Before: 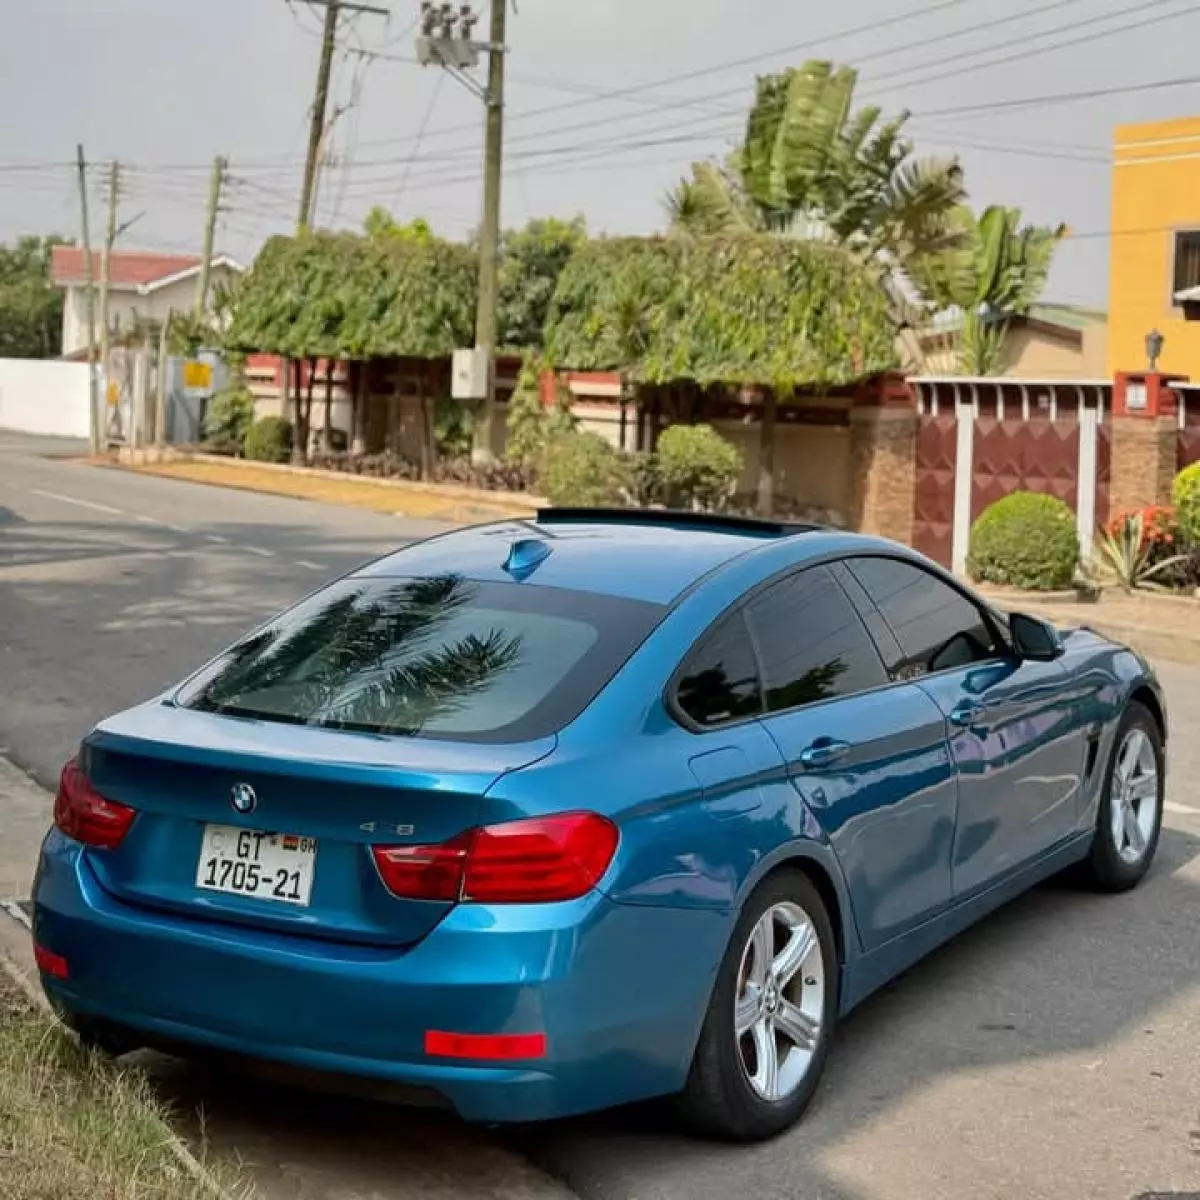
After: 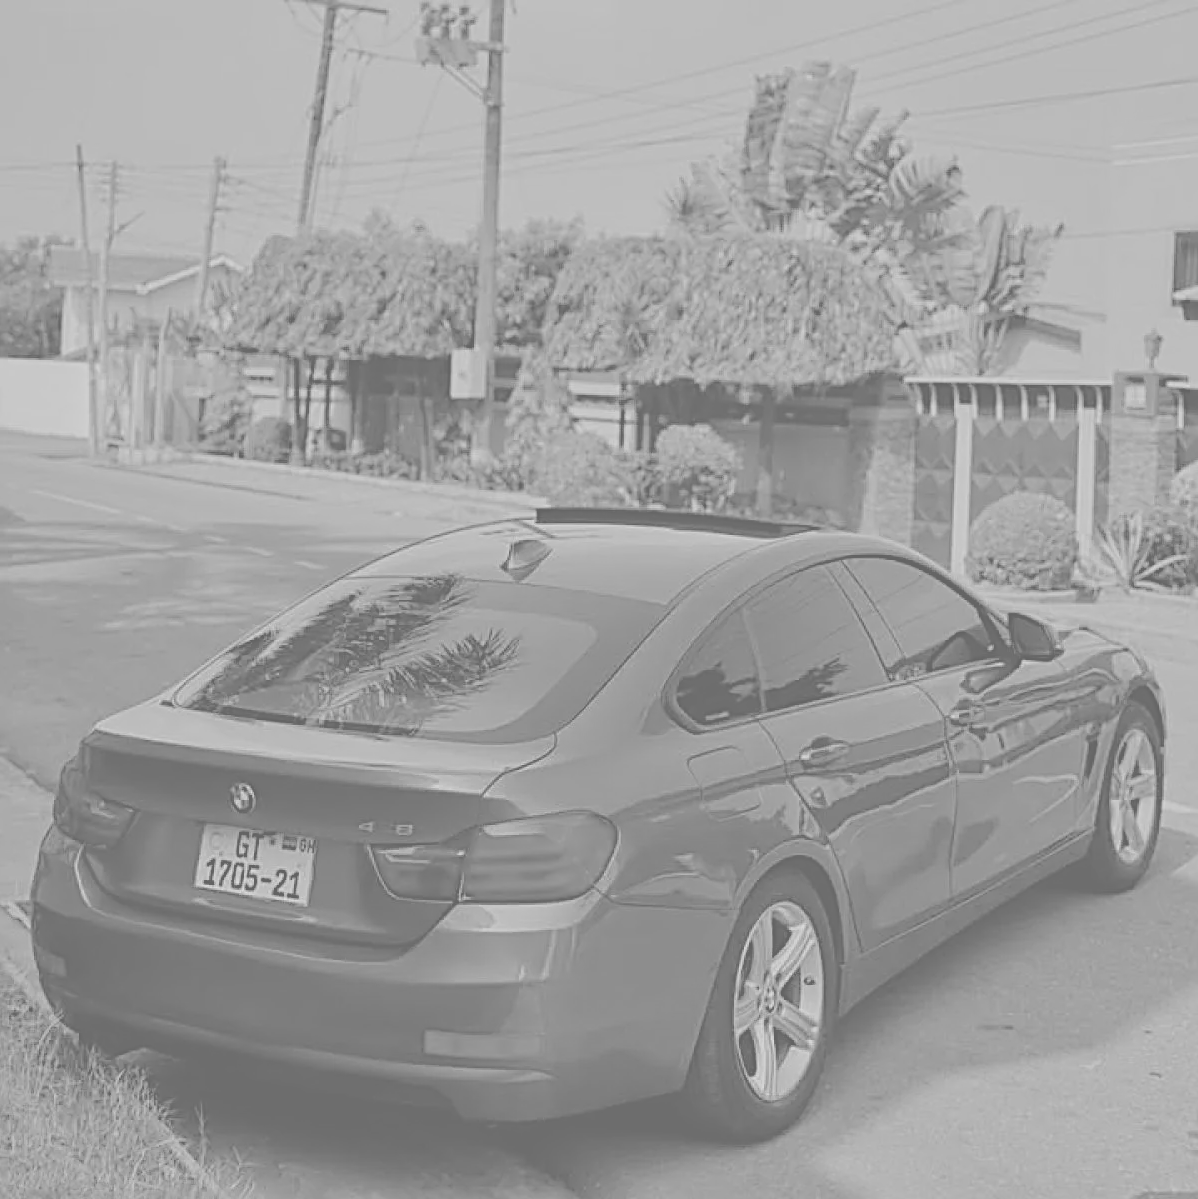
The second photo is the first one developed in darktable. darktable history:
filmic rgb: black relative exposure -4.4 EV, white relative exposure 5 EV, threshold 3 EV, hardness 2.23, latitude 40.06%, contrast 1.15, highlights saturation mix 10%, shadows ↔ highlights balance 1.04%, preserve chrominance RGB euclidean norm (legacy), color science v4 (2020), enable highlight reconstruction true
colorize: saturation 51%, source mix 50.67%, lightness 50.67%
exposure: black level correction -0.03, compensate highlight preservation false
color correction: highlights a* -11.71, highlights b* -15.58
white balance: red 0.984, blue 1.059
monochrome: on, module defaults
crop and rotate: left 0.126%
sharpen: radius 2.817, amount 0.715
